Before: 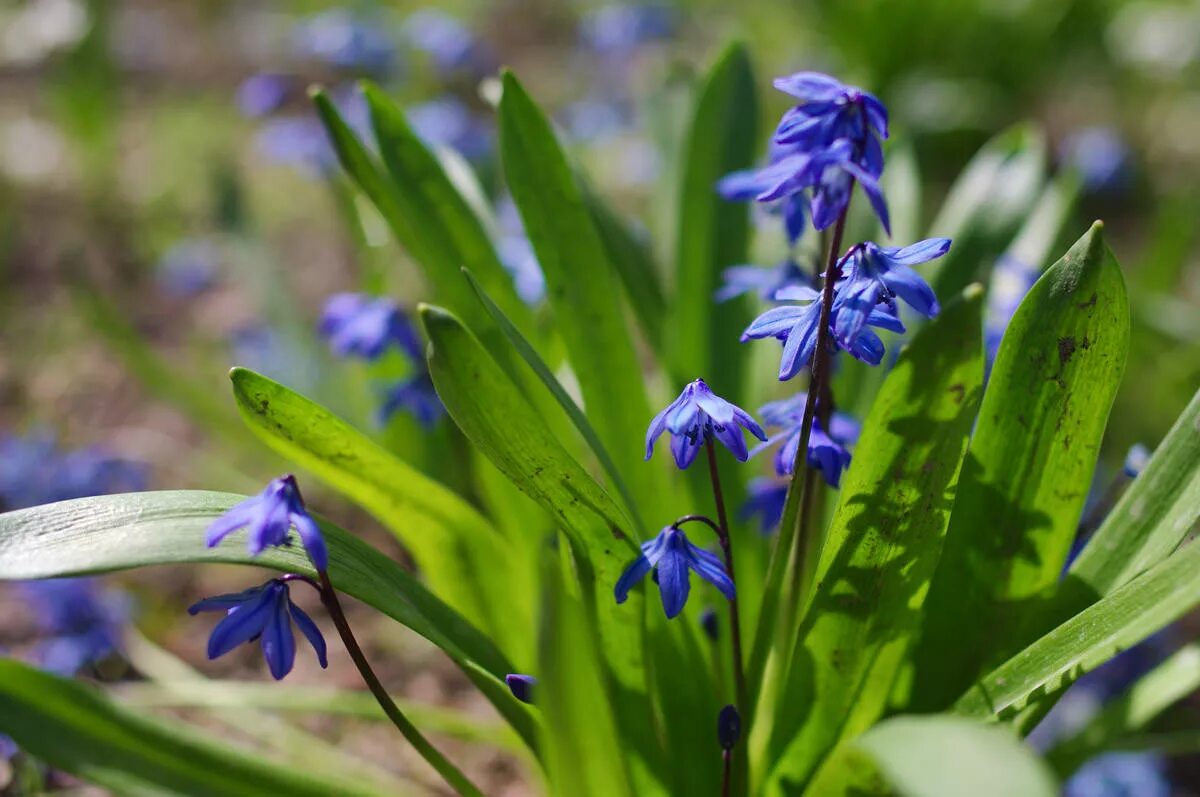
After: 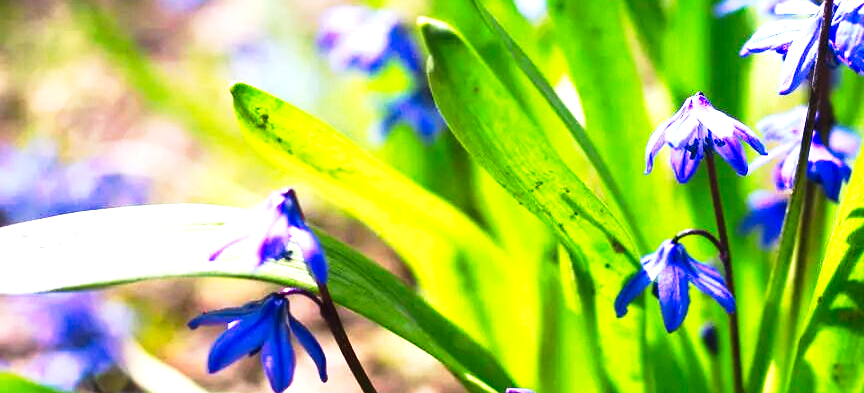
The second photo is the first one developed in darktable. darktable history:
crop: top 36.006%, right 27.962%, bottom 14.63%
tone curve: curves: ch0 [(0, 0) (0.042, 0.01) (0.223, 0.123) (0.59, 0.574) (0.802, 0.868) (1, 1)], preserve colors none
exposure: black level correction 0, exposure 1.74 EV, compensate highlight preservation false
